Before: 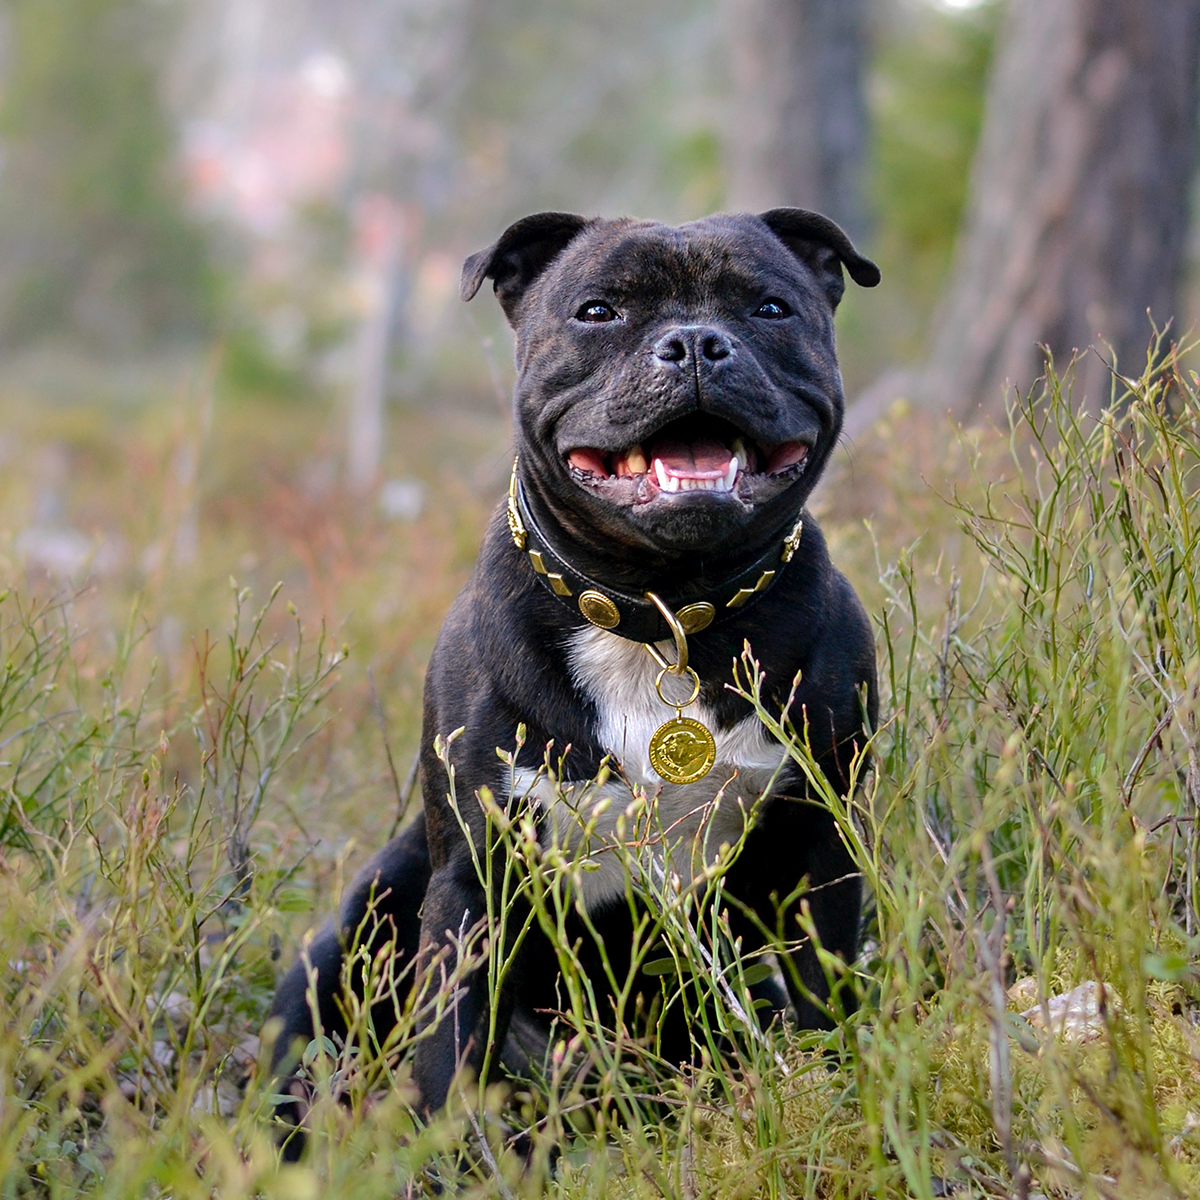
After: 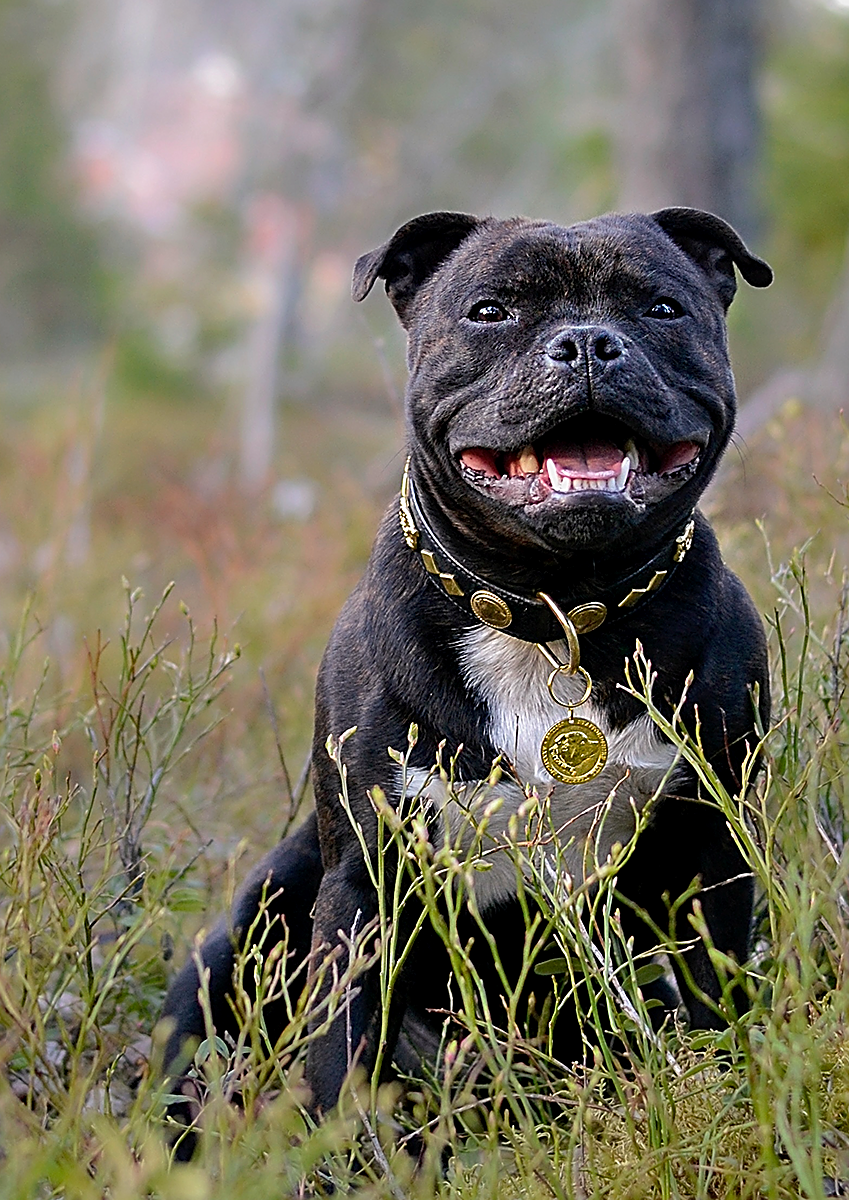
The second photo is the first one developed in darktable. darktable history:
crop and rotate: left 9.061%, right 20.142%
exposure: black level correction 0.001, exposure -0.2 EV, compensate highlight preservation false
sharpen: radius 1.685, amount 1.294
